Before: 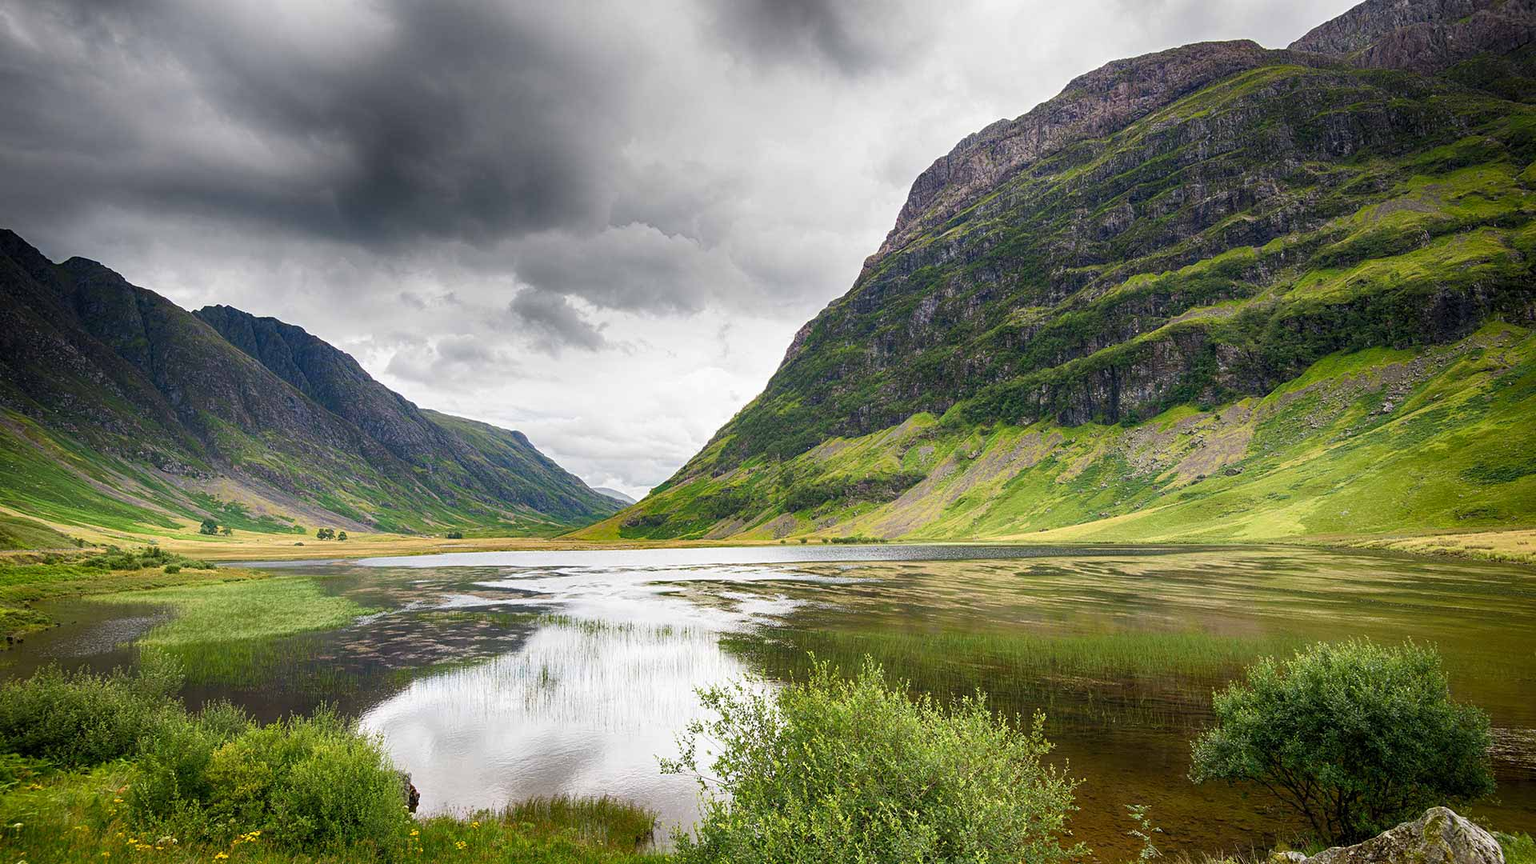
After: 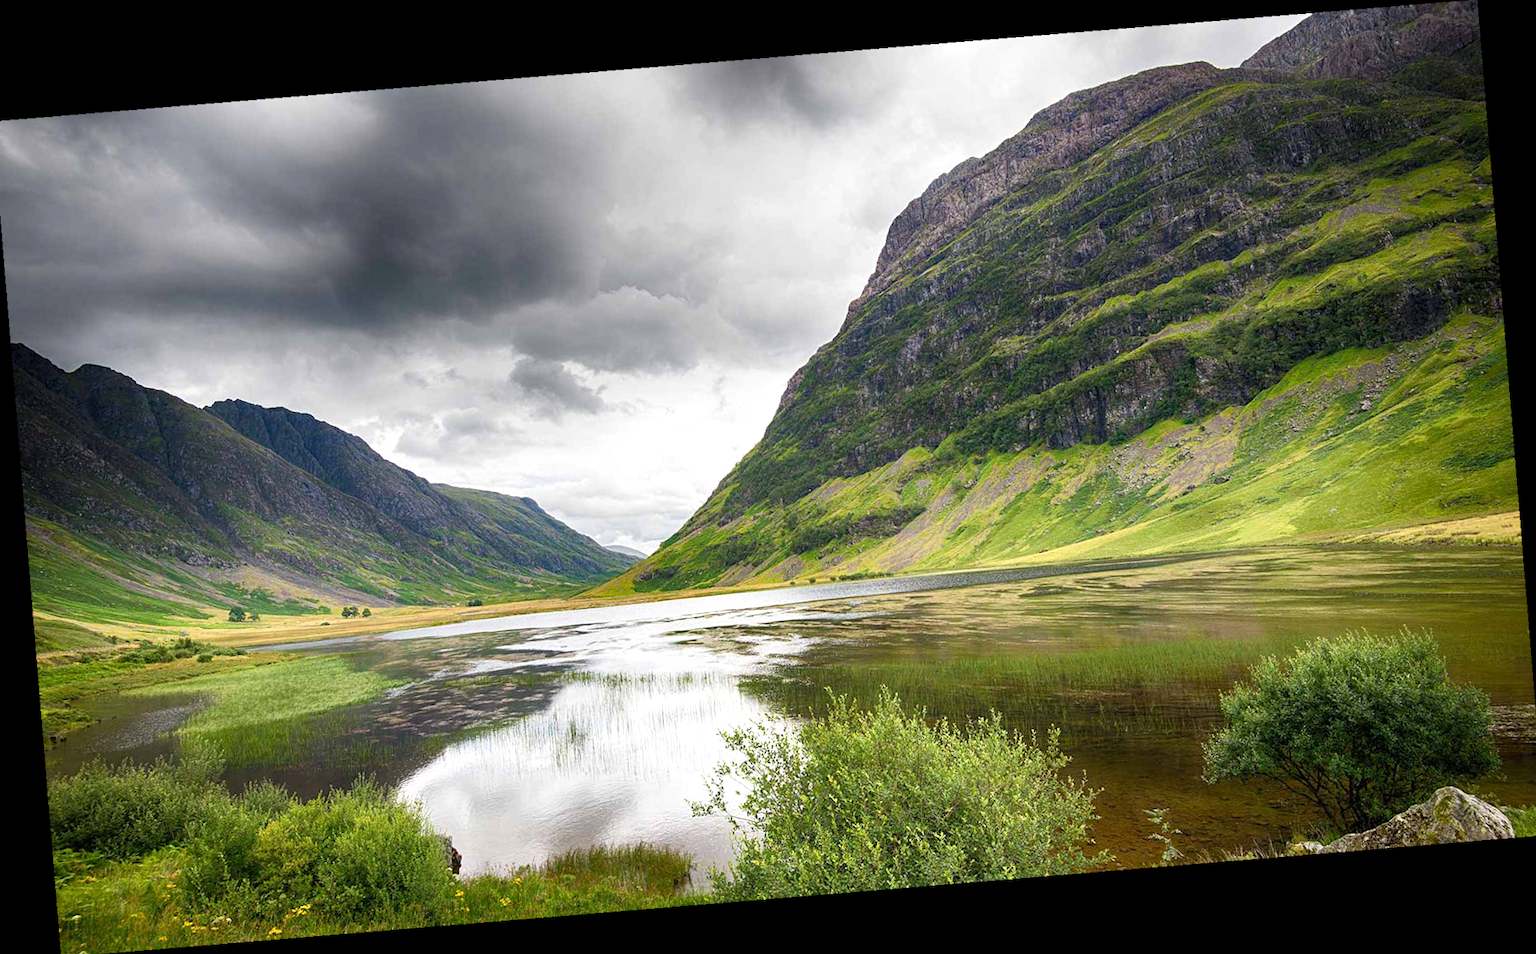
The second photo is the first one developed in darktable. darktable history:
crop and rotate: angle -0.5°
rotate and perspective: rotation -5.2°, automatic cropping off
exposure: exposure 0.207 EV, compensate highlight preservation false
